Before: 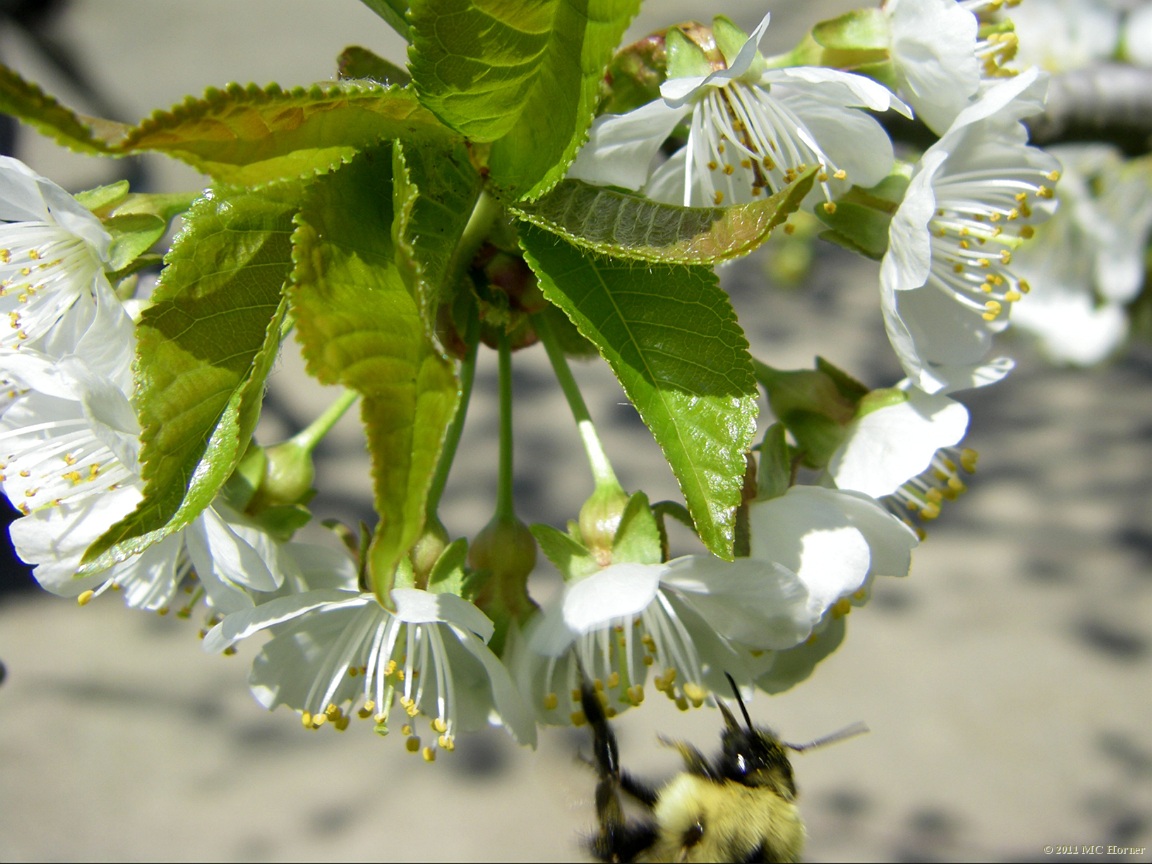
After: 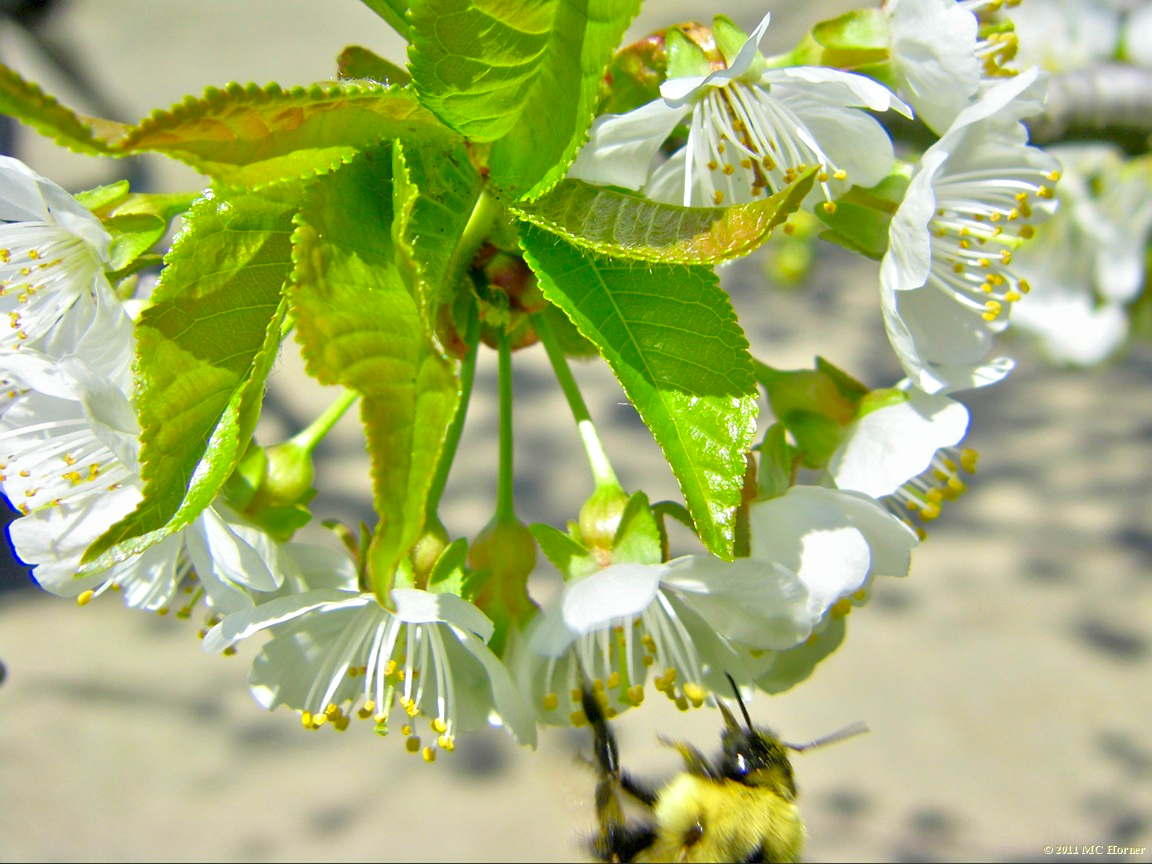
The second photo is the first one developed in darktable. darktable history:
tone equalizer: -8 EV 2 EV, -7 EV 2 EV, -6 EV 2 EV, -5 EV 2 EV, -4 EV 2 EV, -3 EV 1.5 EV, -2 EV 1 EV, -1 EV 0.5 EV
color correction: saturation 1.34
